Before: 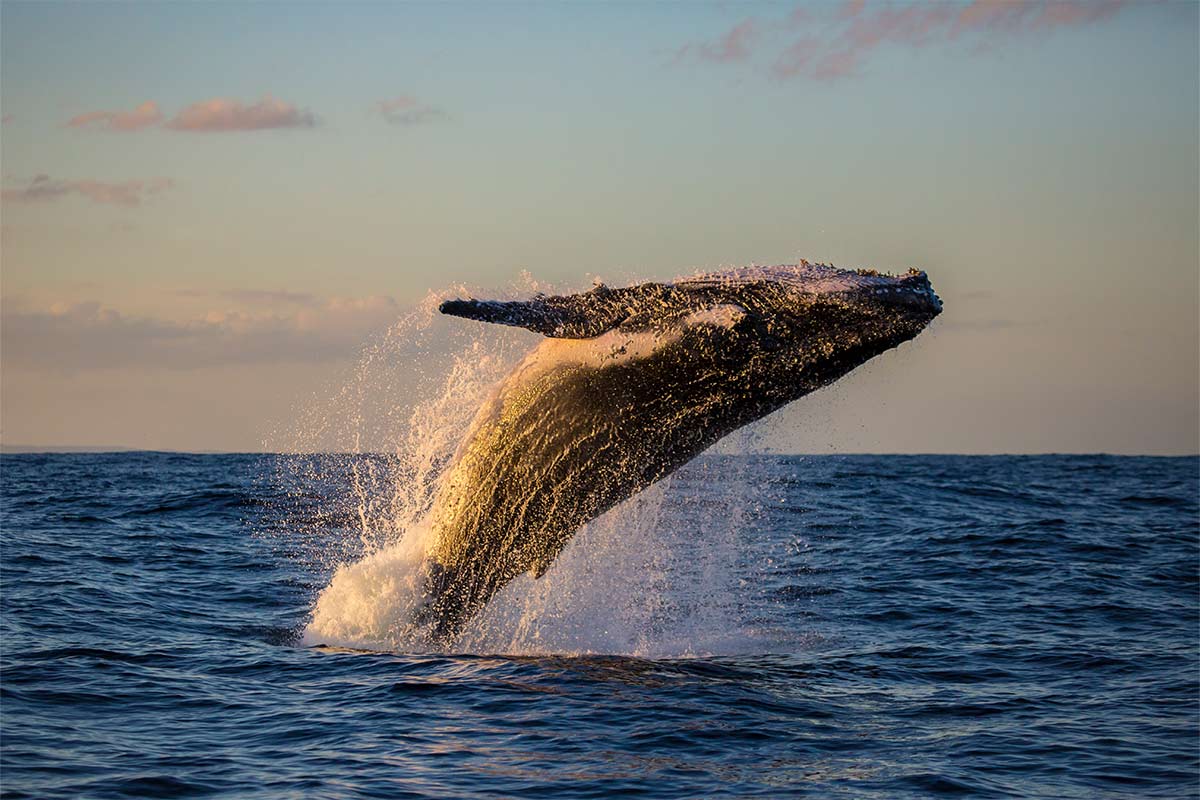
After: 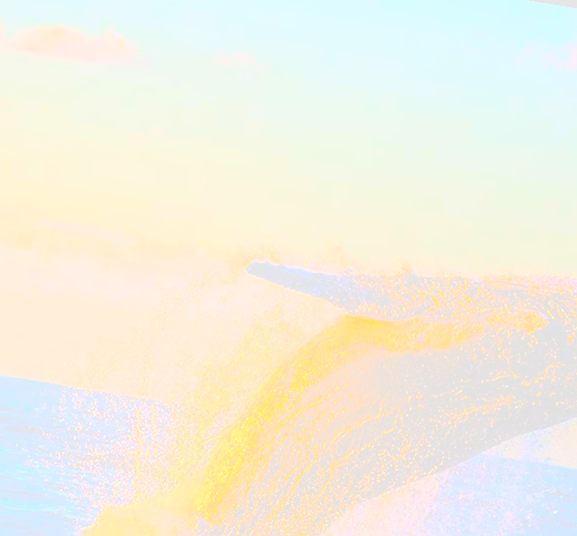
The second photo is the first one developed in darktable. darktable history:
bloom: size 85%, threshold 5%, strength 85%
crop: left 20.248%, top 10.86%, right 35.675%, bottom 34.321%
rotate and perspective: rotation 9.12°, automatic cropping off
tone curve: curves: ch0 [(0, 0) (0.003, 0.002) (0.011, 0.007) (0.025, 0.015) (0.044, 0.026) (0.069, 0.041) (0.1, 0.059) (0.136, 0.08) (0.177, 0.105) (0.224, 0.132) (0.277, 0.163) (0.335, 0.198) (0.399, 0.253) (0.468, 0.341) (0.543, 0.435) (0.623, 0.532) (0.709, 0.635) (0.801, 0.745) (0.898, 0.873) (1, 1)], preserve colors none
contrast equalizer: octaves 7, y [[0.6 ×6], [0.55 ×6], [0 ×6], [0 ×6], [0 ×6]], mix 0.15
